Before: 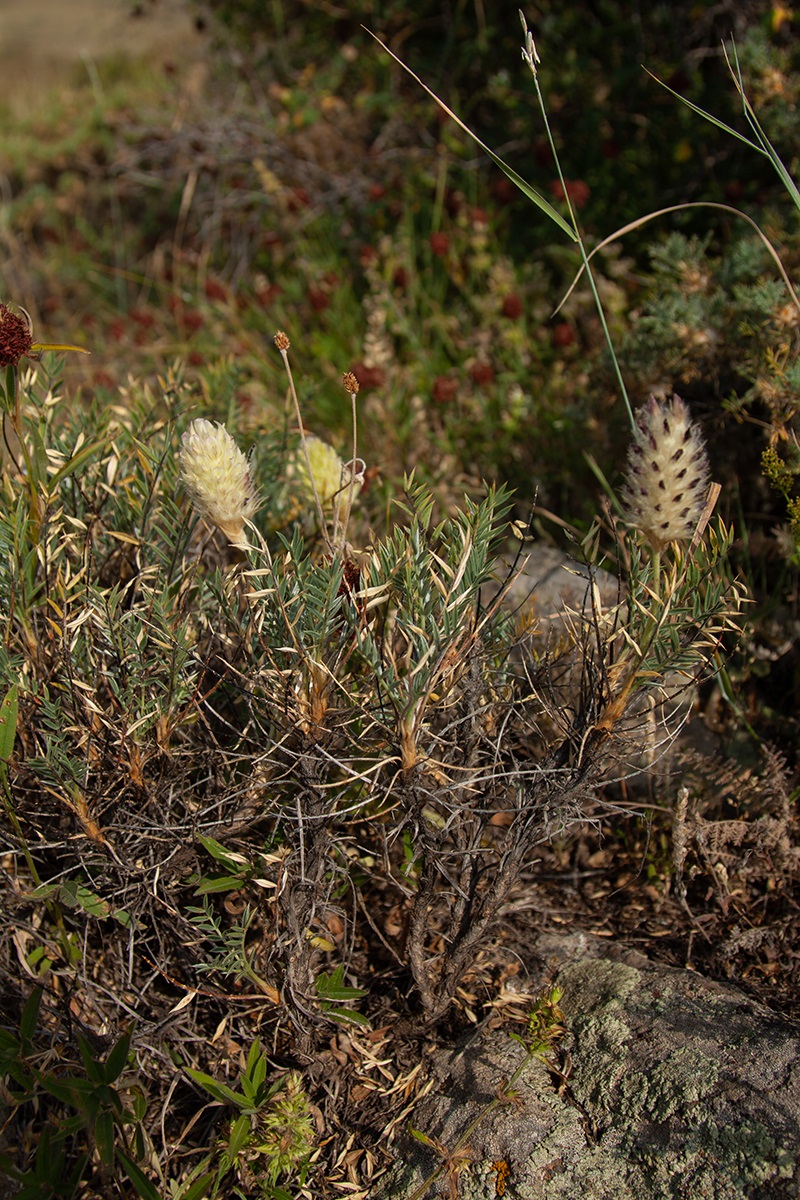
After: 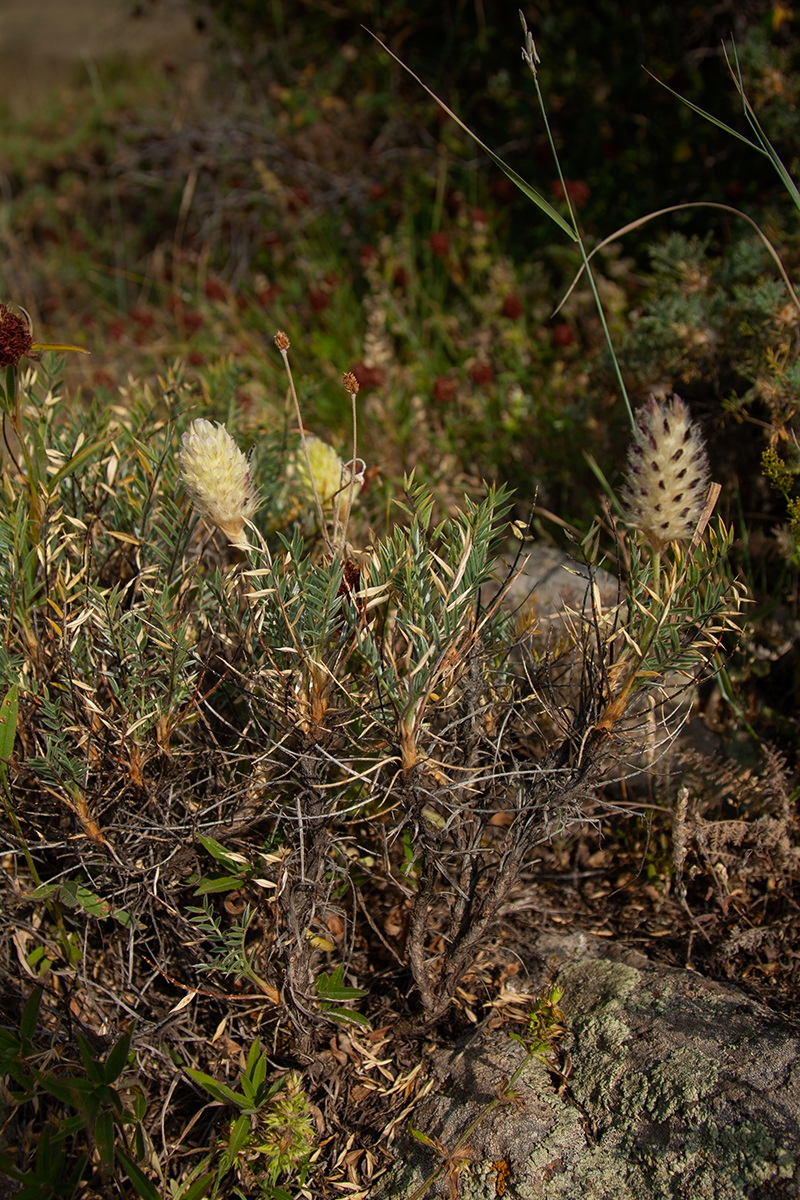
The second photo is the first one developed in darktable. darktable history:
contrast brightness saturation: contrast 0.04, saturation 0.07
vignetting: fall-off start 97.52%, fall-off radius 100%, brightness -0.574, saturation 0, center (-0.027, 0.404), width/height ratio 1.368, unbound false
